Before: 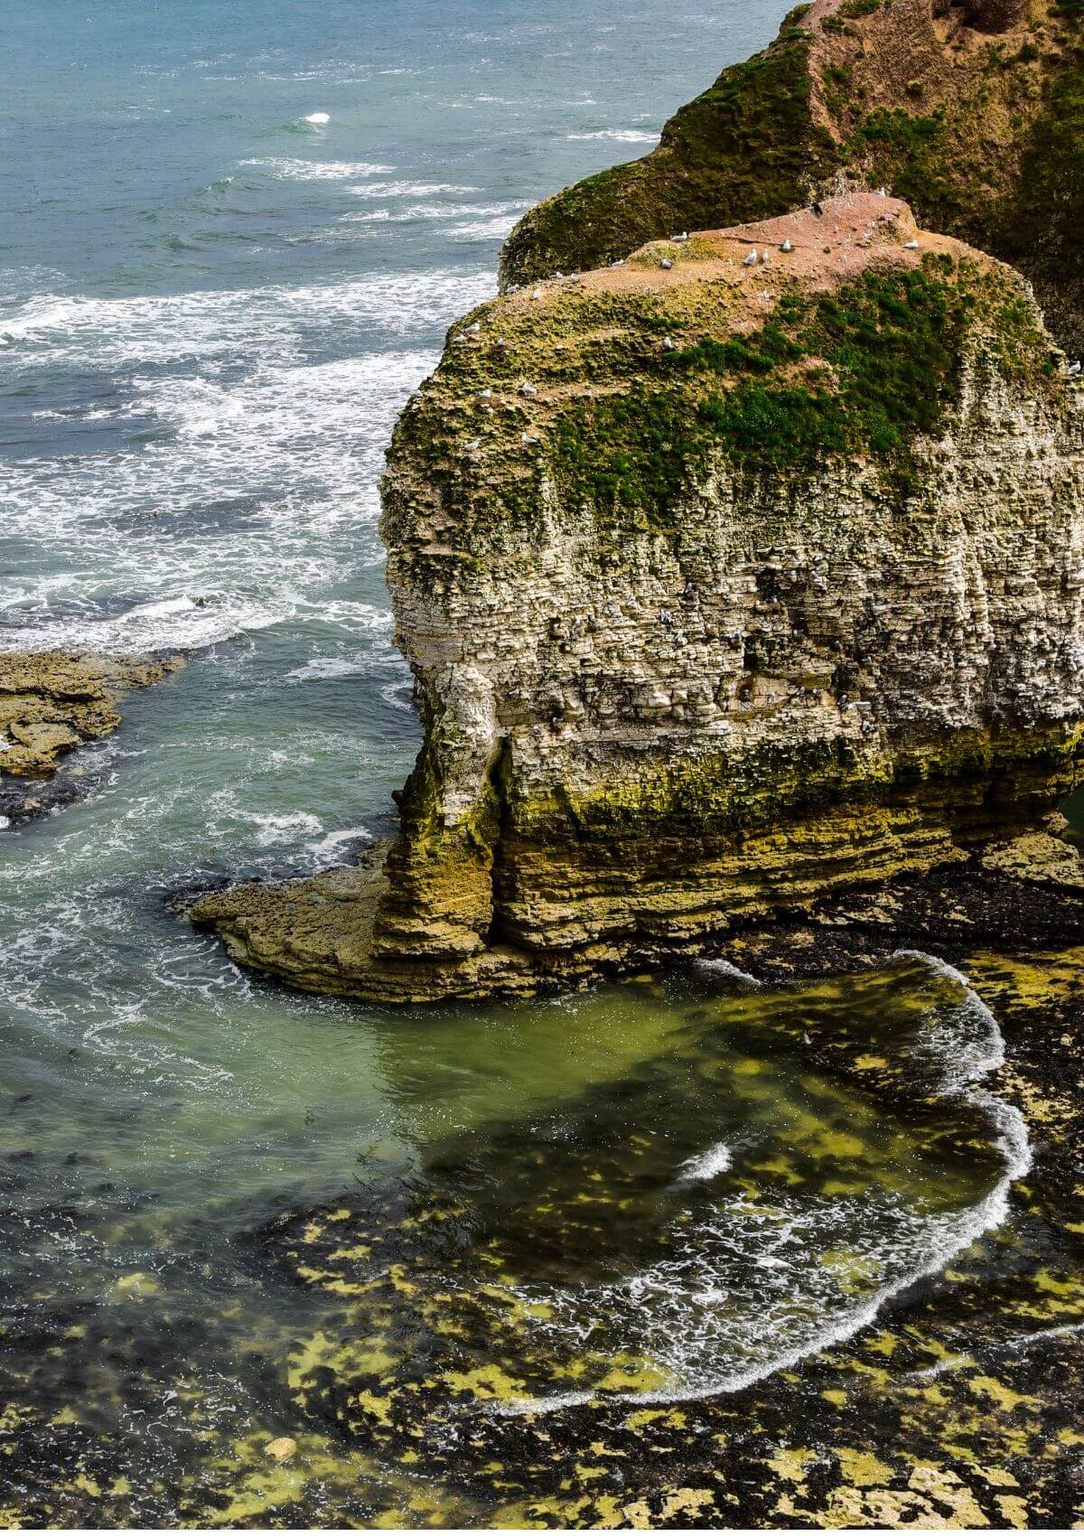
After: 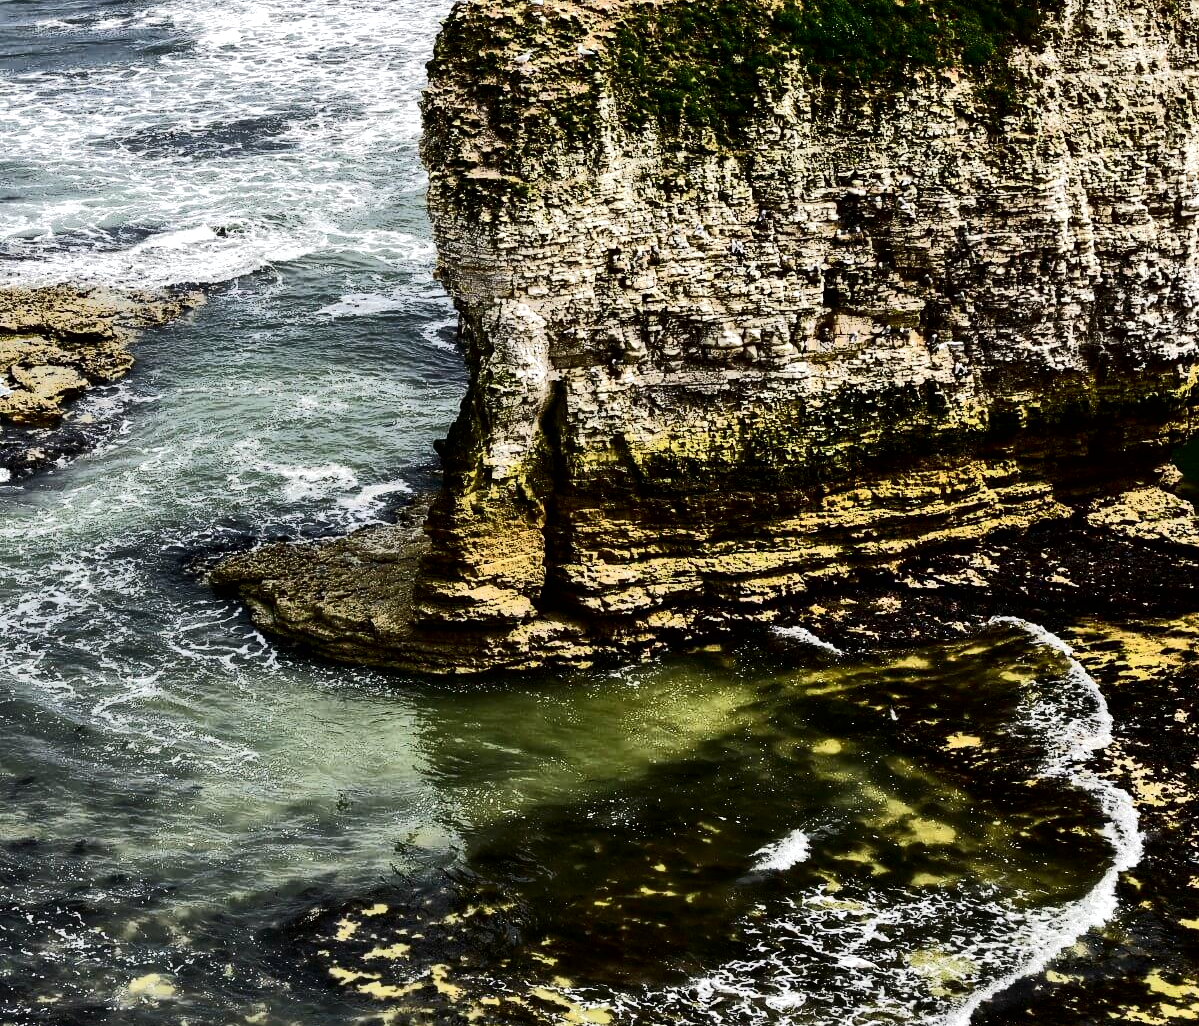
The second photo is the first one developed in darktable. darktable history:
crop and rotate: top 25.623%, bottom 14.015%
tone curve: curves: ch0 [(0, 0) (0.003, 0.002) (0.011, 0.002) (0.025, 0.002) (0.044, 0.007) (0.069, 0.014) (0.1, 0.026) (0.136, 0.04) (0.177, 0.061) (0.224, 0.1) (0.277, 0.151) (0.335, 0.198) (0.399, 0.272) (0.468, 0.387) (0.543, 0.553) (0.623, 0.716) (0.709, 0.8) (0.801, 0.855) (0.898, 0.897) (1, 1)], color space Lab, independent channels, preserve colors none
contrast brightness saturation: saturation -0.178
shadows and highlights: highlights color adjustment 52.69%, soften with gaussian
tone equalizer: -8 EV -0.385 EV, -7 EV -0.388 EV, -6 EV -0.317 EV, -5 EV -0.195 EV, -3 EV 0.232 EV, -2 EV 0.361 EV, -1 EV 0.392 EV, +0 EV 0.399 EV, edges refinement/feathering 500, mask exposure compensation -1.57 EV, preserve details no
